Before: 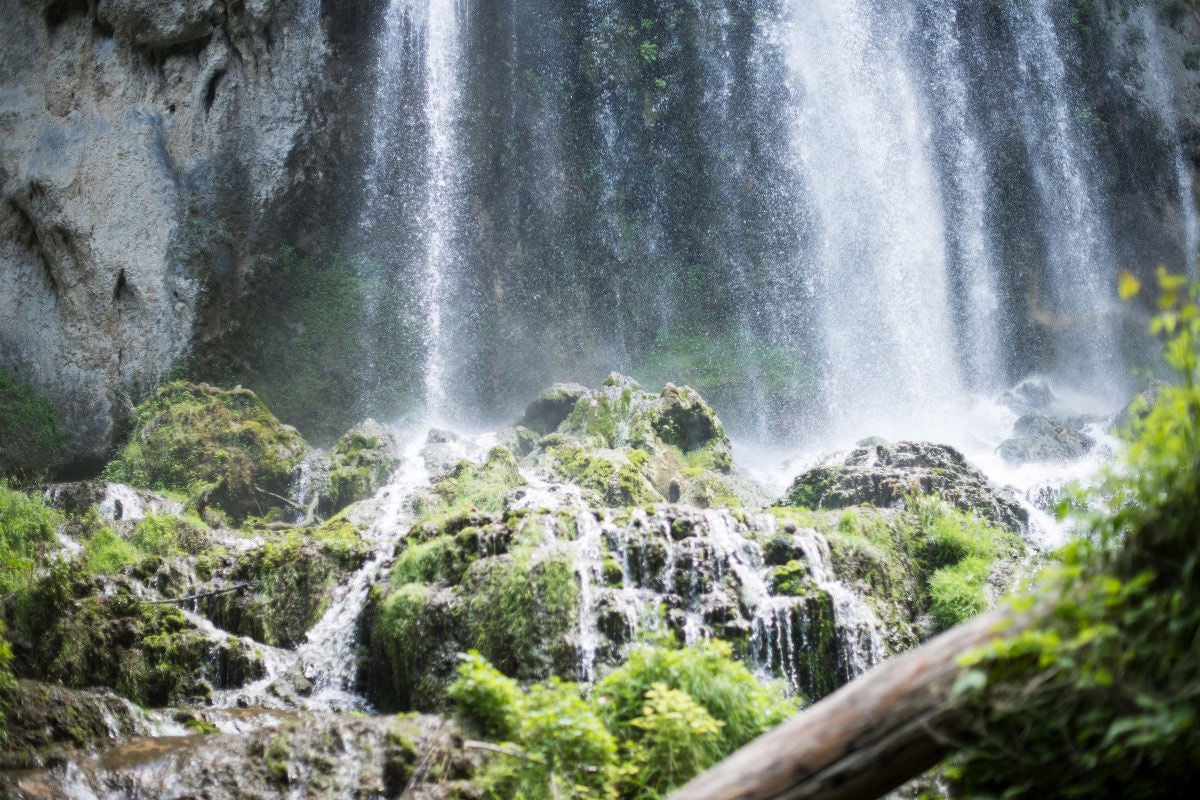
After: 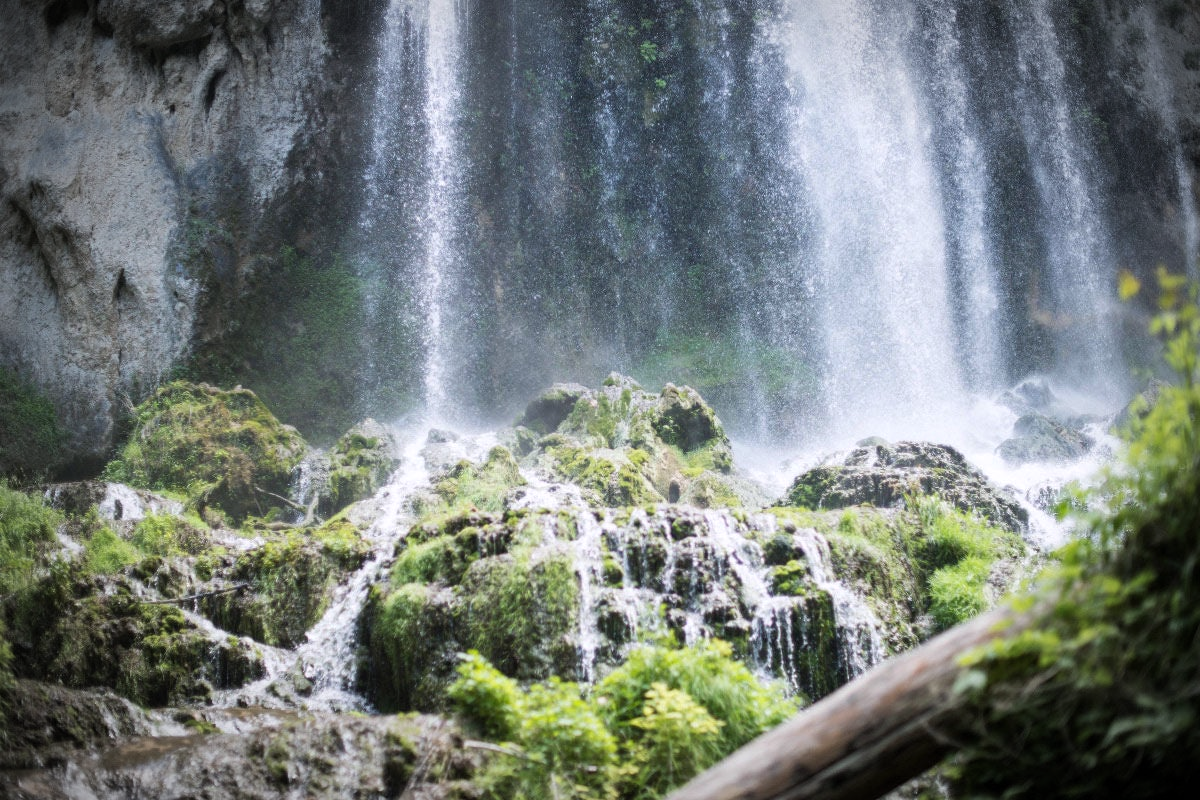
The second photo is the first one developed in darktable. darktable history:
vignetting: automatic ratio true
white balance: red 1.004, blue 1.024
